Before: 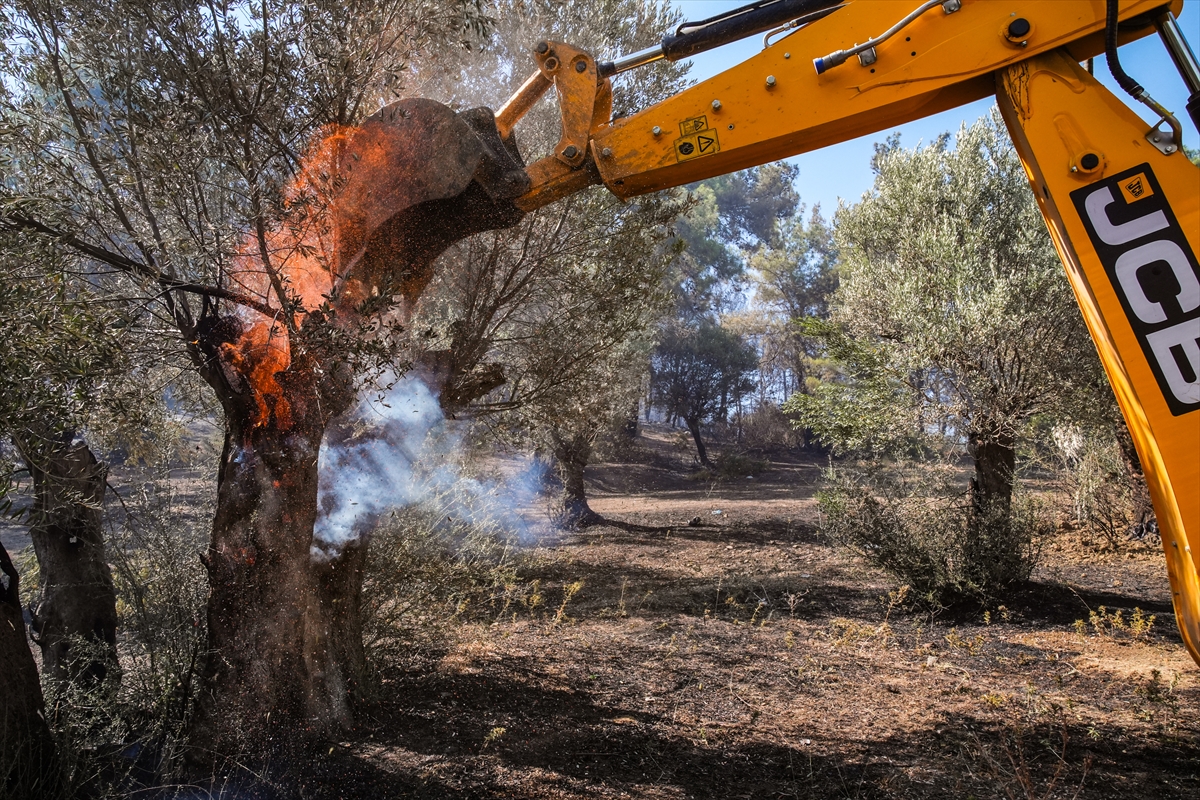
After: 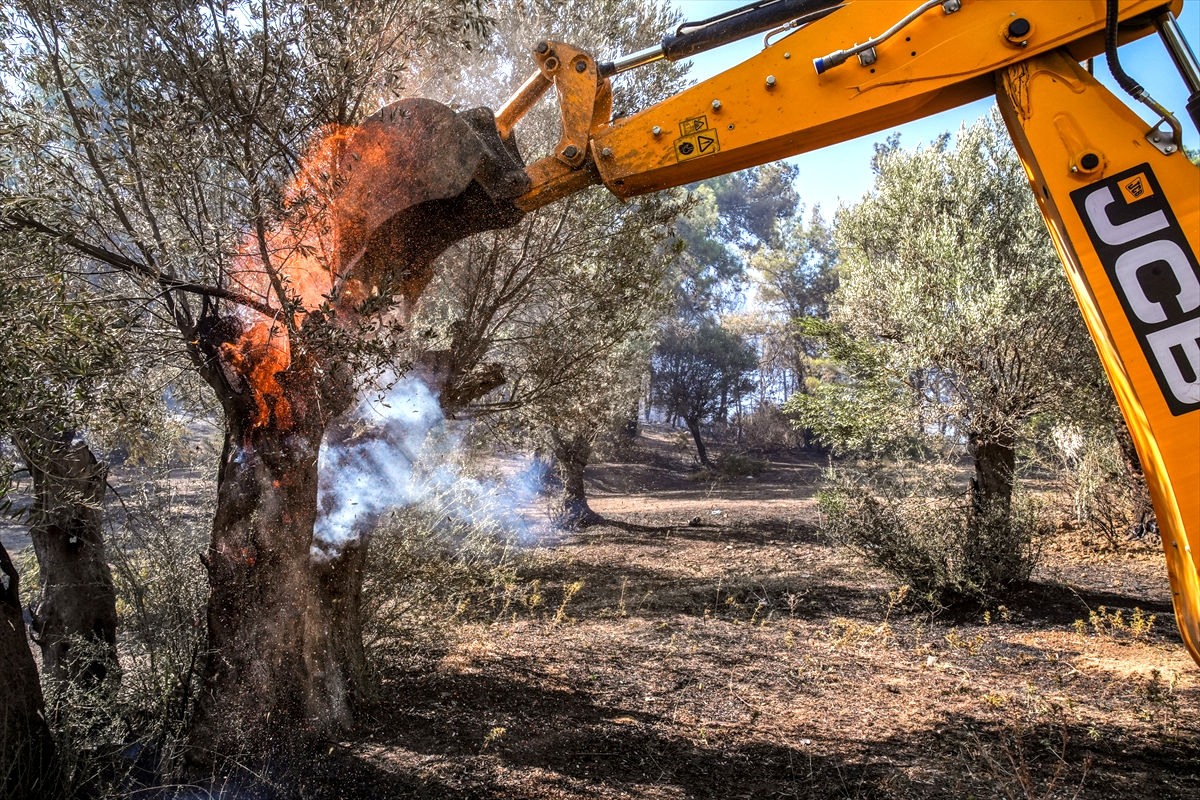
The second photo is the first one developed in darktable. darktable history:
exposure: black level correction 0.001, exposure 0.5 EV, compensate exposure bias true, compensate highlight preservation false
rotate and perspective: automatic cropping original format, crop left 0, crop top 0
local contrast: on, module defaults
